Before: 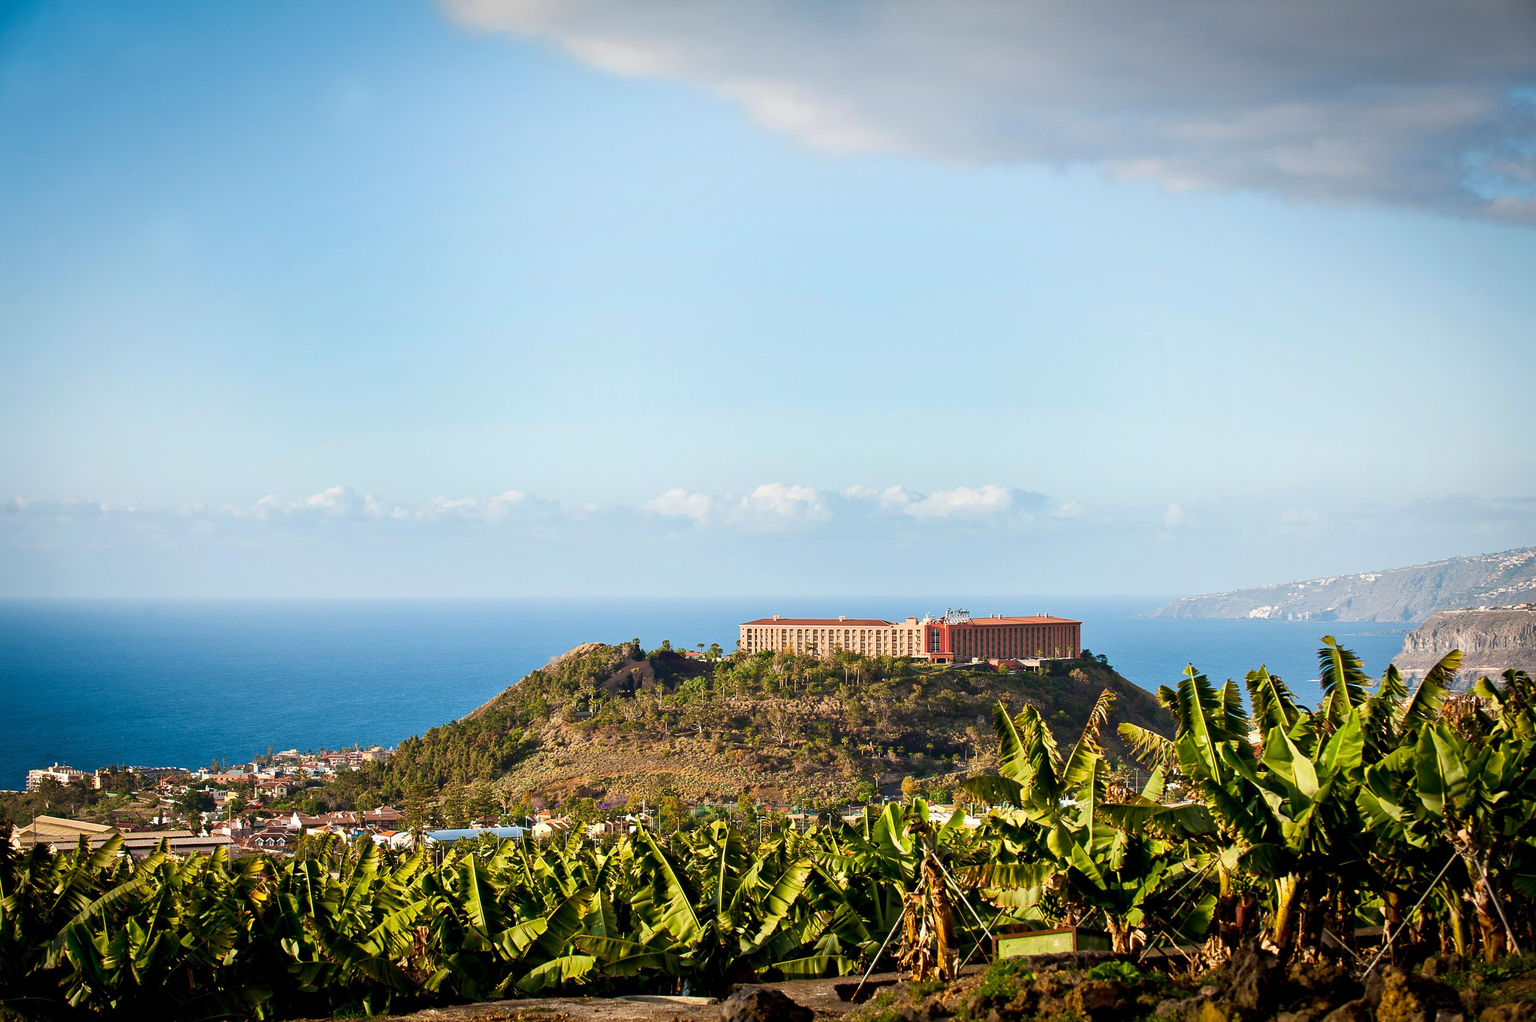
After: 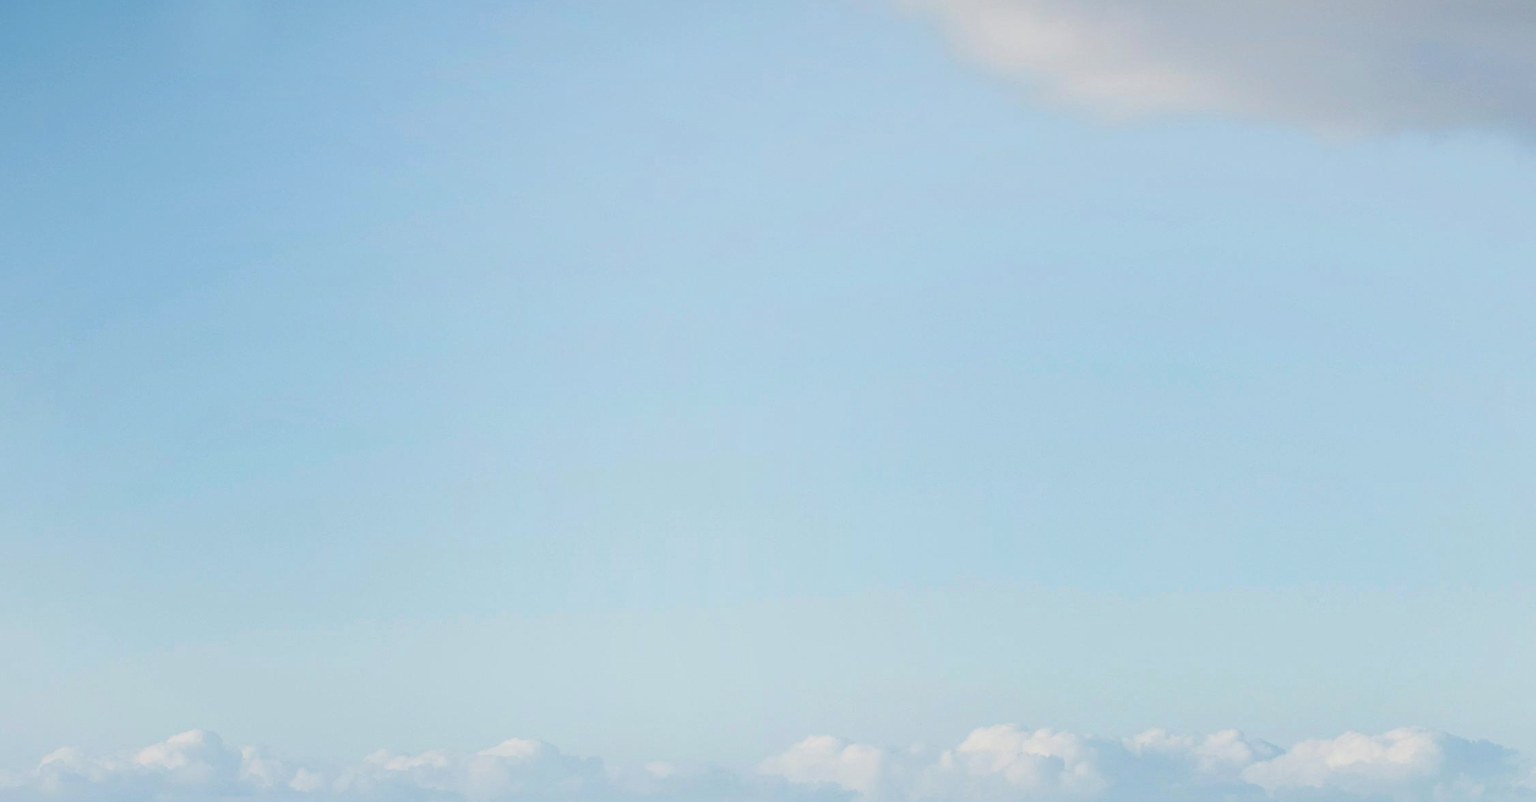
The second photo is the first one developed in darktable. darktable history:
crop: left 15.306%, top 9.065%, right 30.789%, bottom 48.638%
exposure: exposure -0.242 EV, compensate highlight preservation false
